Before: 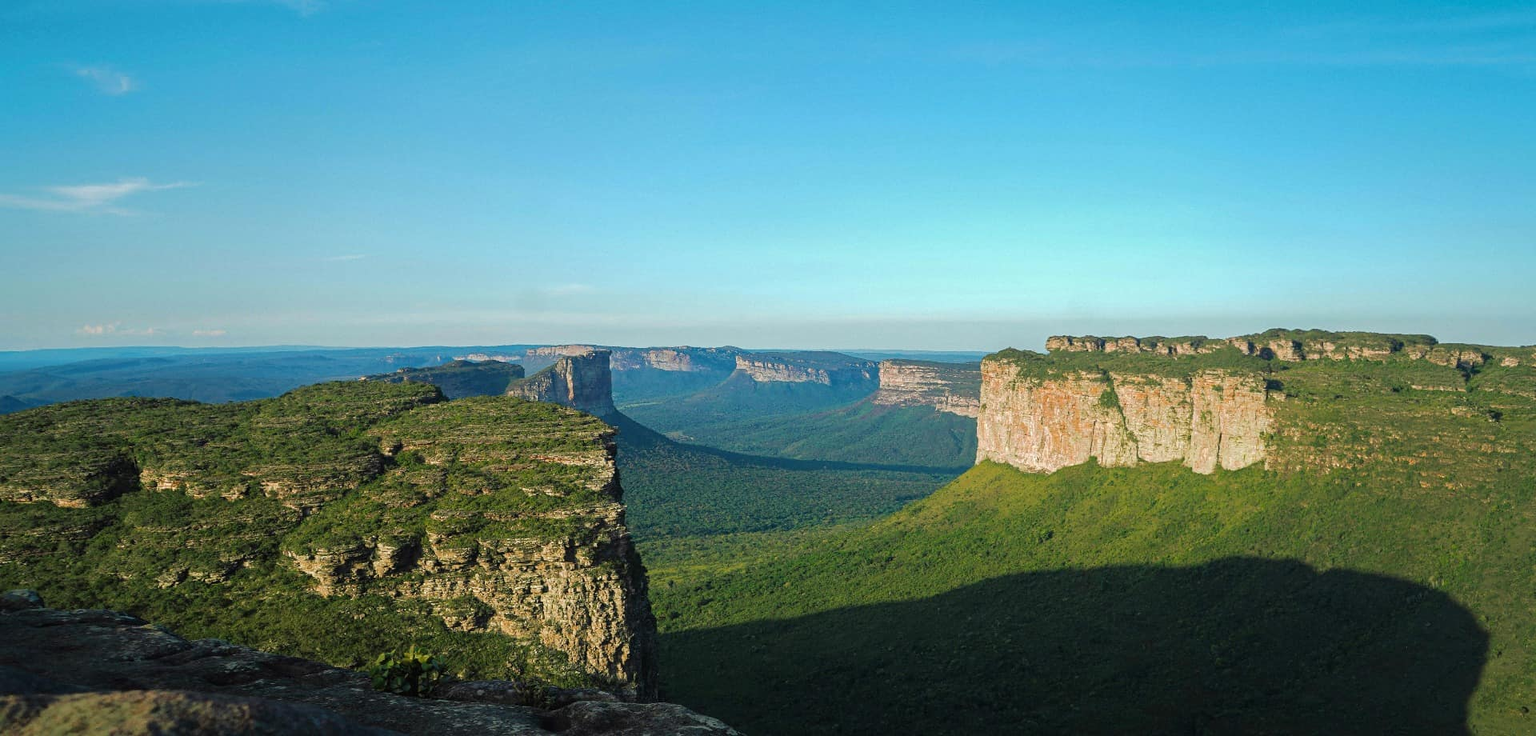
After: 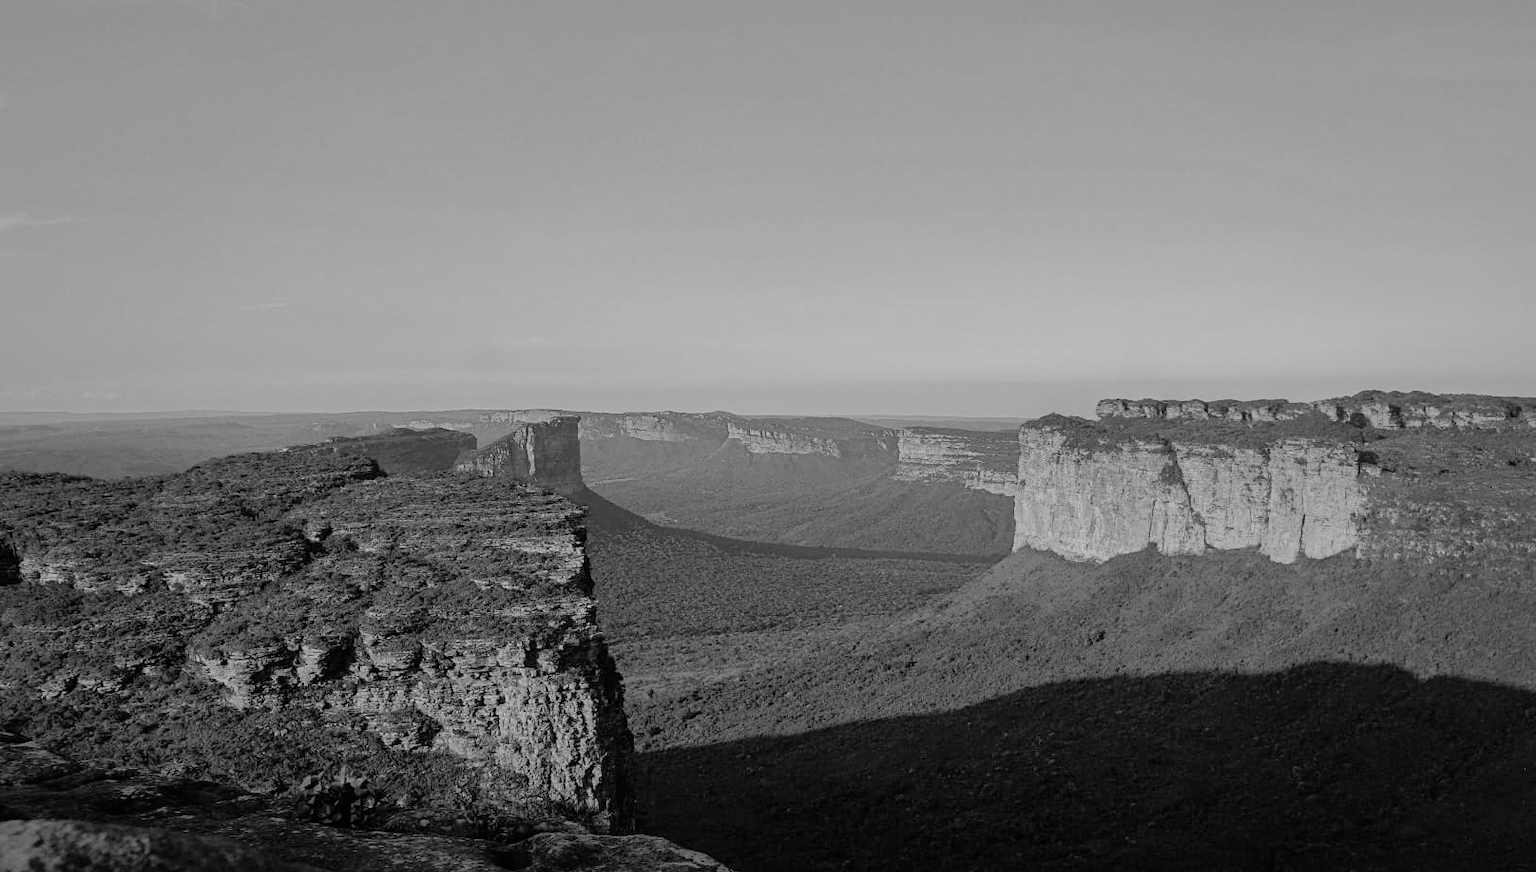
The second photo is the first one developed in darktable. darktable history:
color calibration: output gray [0.22, 0.42, 0.37, 0], gray › normalize channels true, illuminant same as pipeline (D50), adaptation XYZ, x 0.346, y 0.359, gamut compression 0
shadows and highlights: on, module defaults
filmic rgb: black relative exposure -7.65 EV, white relative exposure 4.56 EV, hardness 3.61
crop: left 8.026%, right 7.374%
